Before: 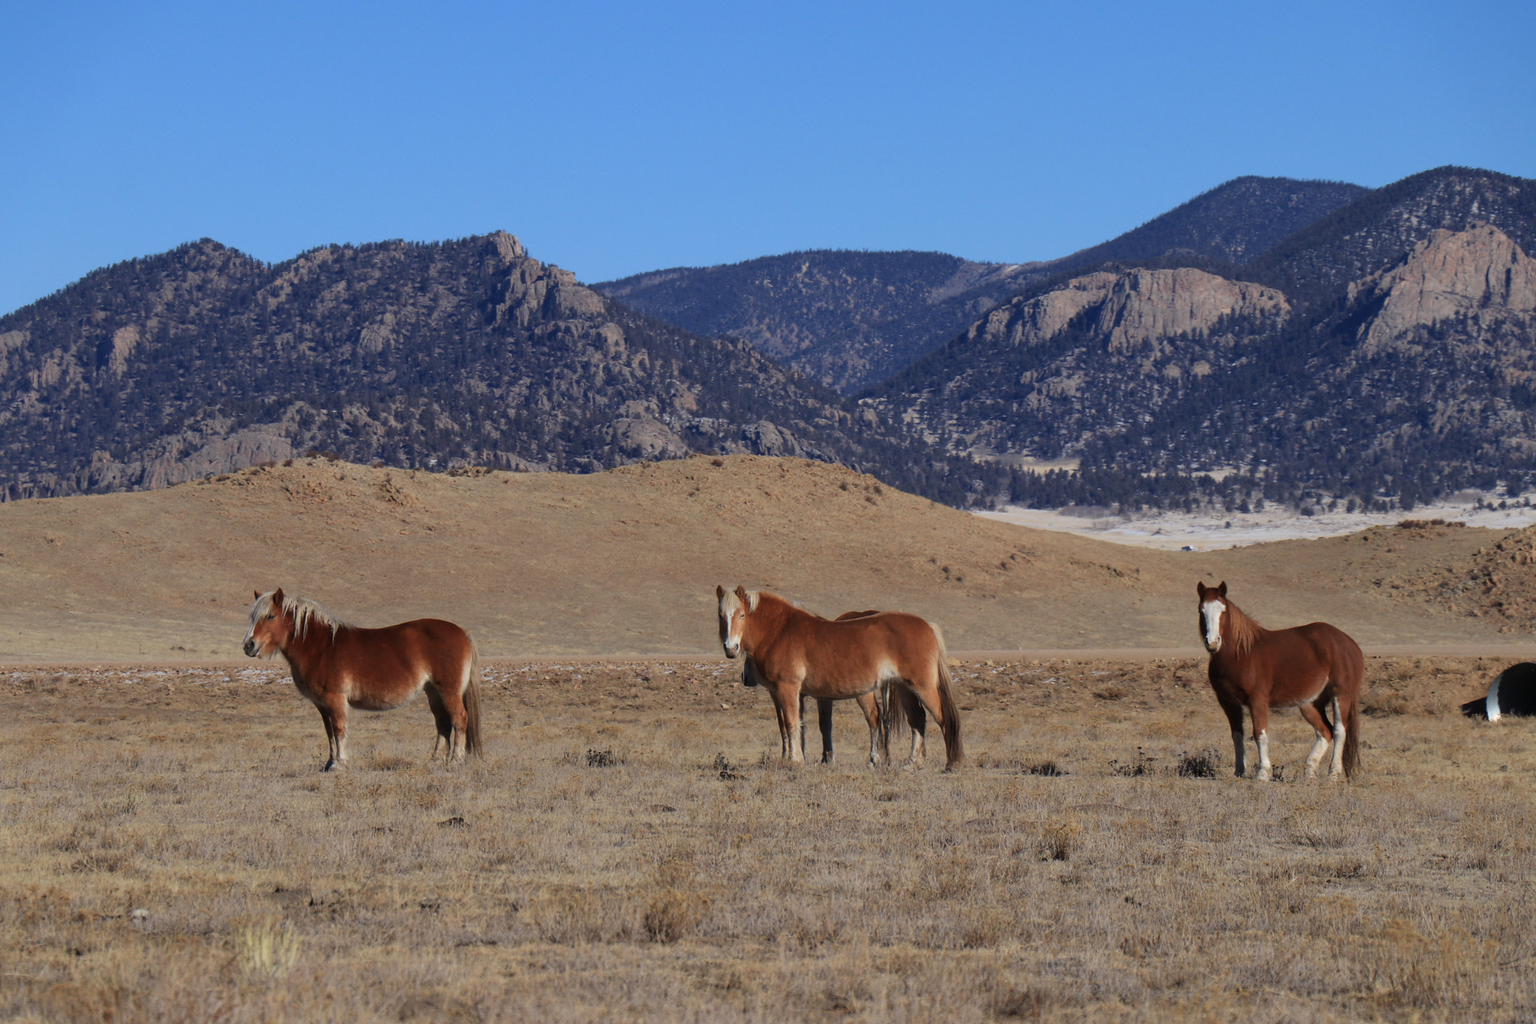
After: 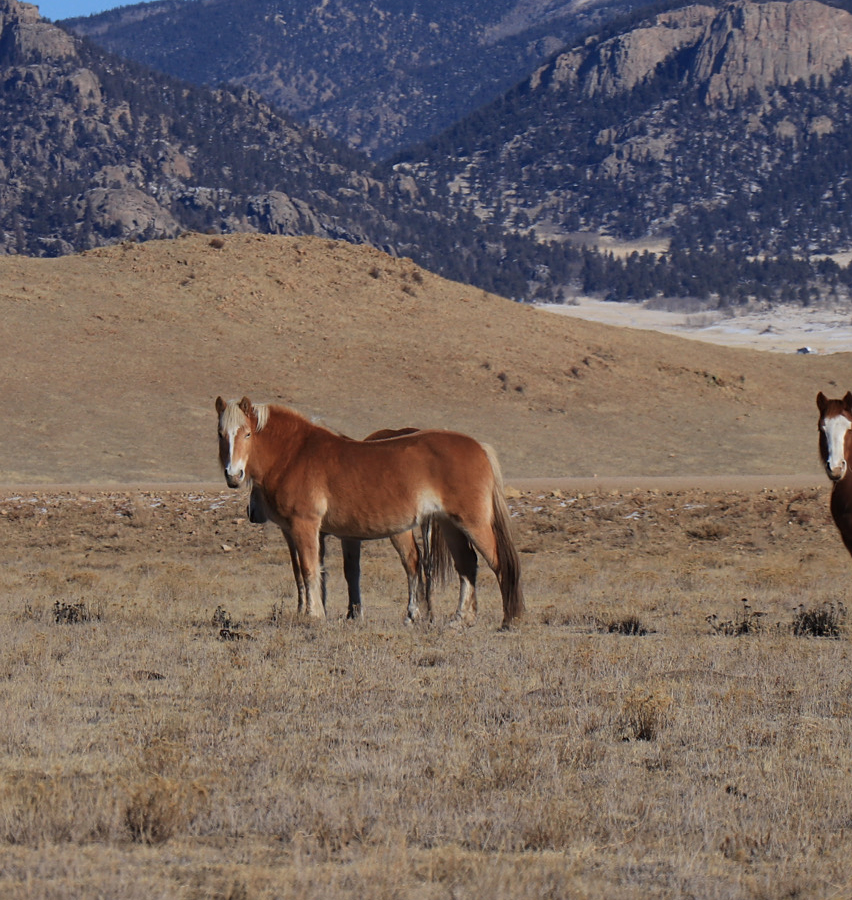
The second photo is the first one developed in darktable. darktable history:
crop: left 35.432%, top 26.233%, right 20.145%, bottom 3.432%
sharpen: amount 0.2
